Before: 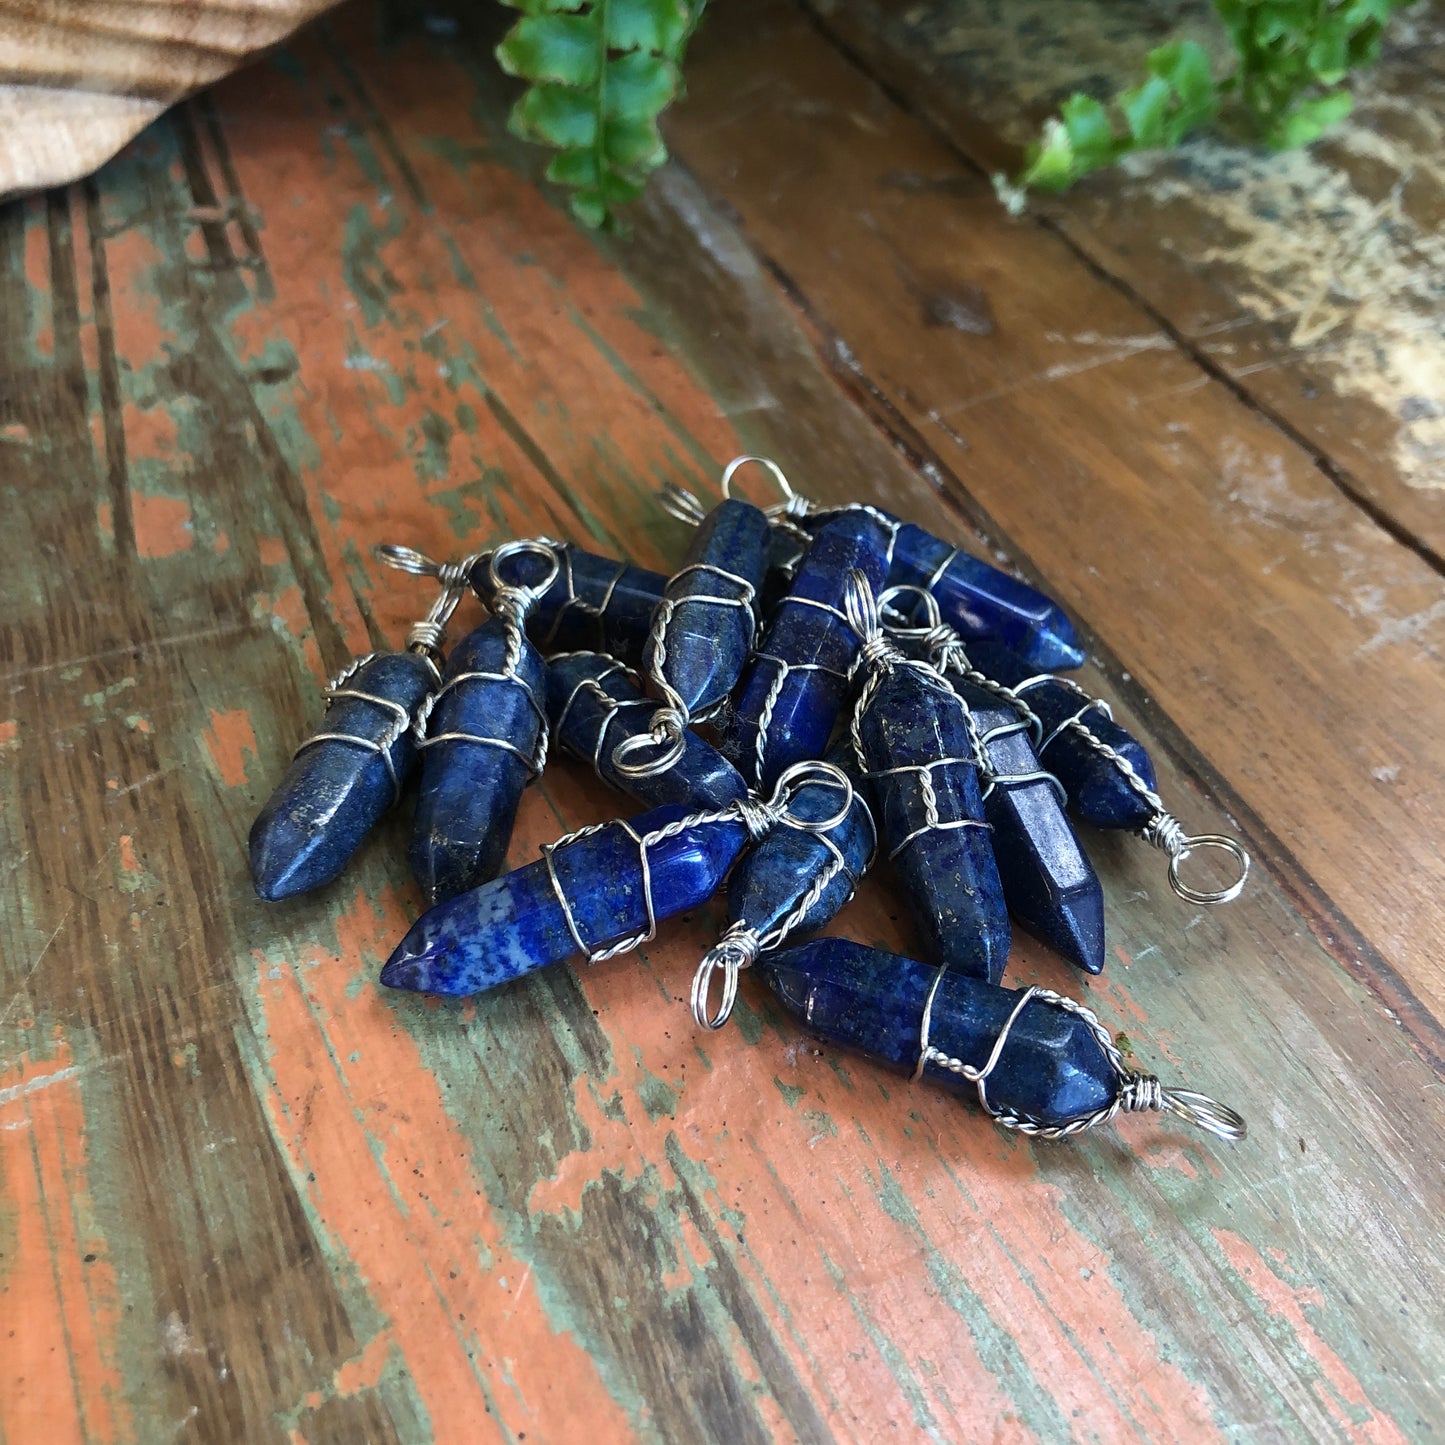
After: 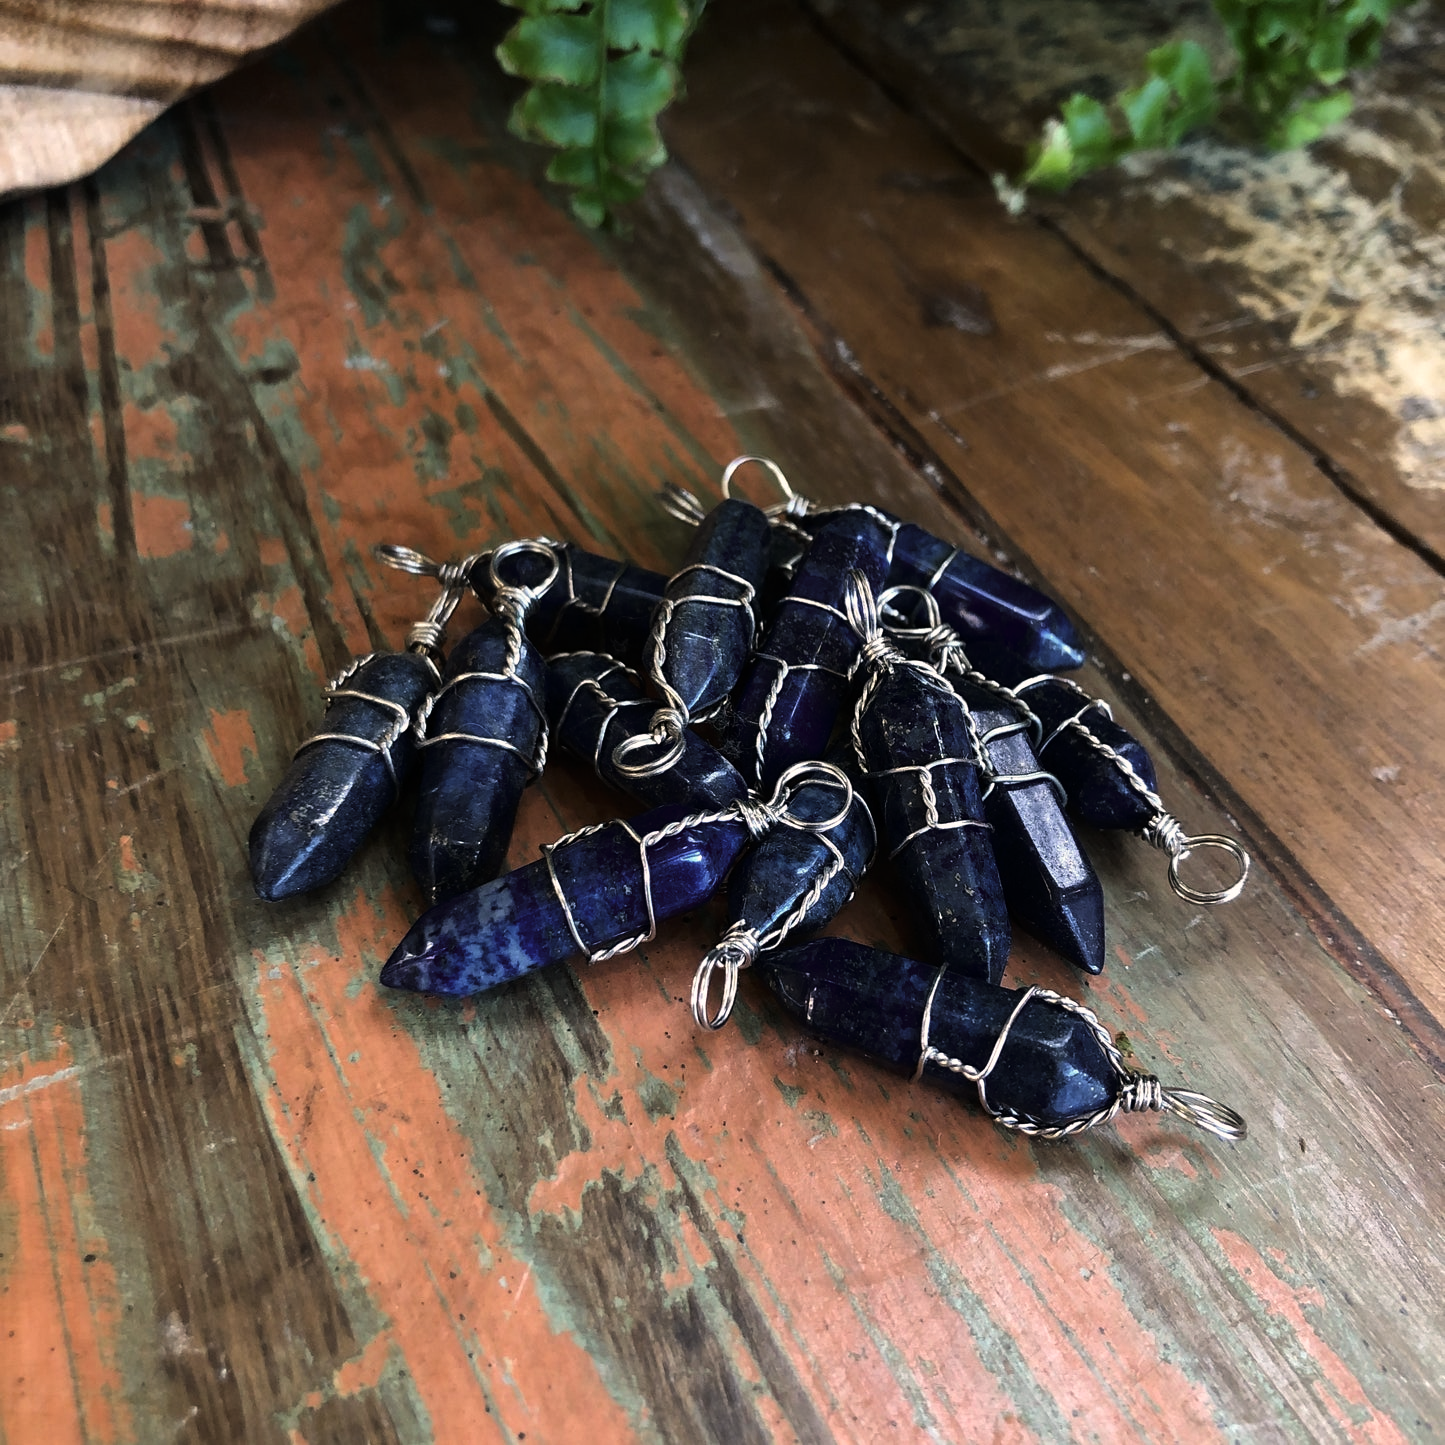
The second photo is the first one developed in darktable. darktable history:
tone equalizer: on, module defaults
color correction: highlights a* 5.81, highlights b* 4.84
tone curve: curves: ch0 [(0, 0) (0.153, 0.06) (1, 1)], color space Lab, linked channels, preserve colors none
